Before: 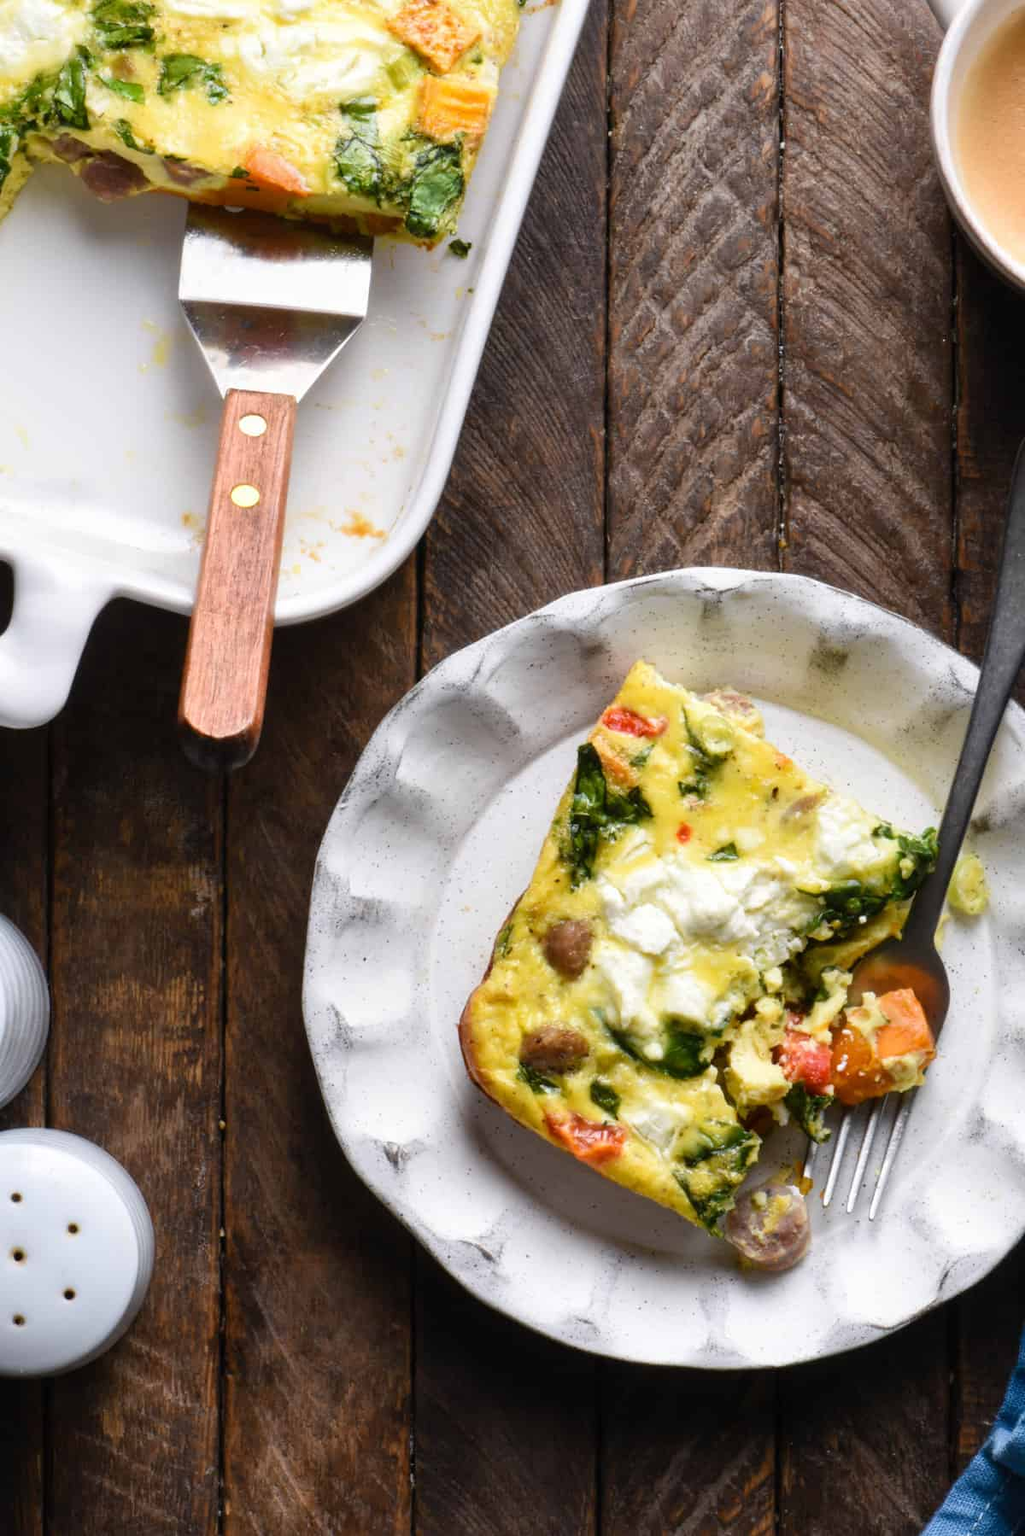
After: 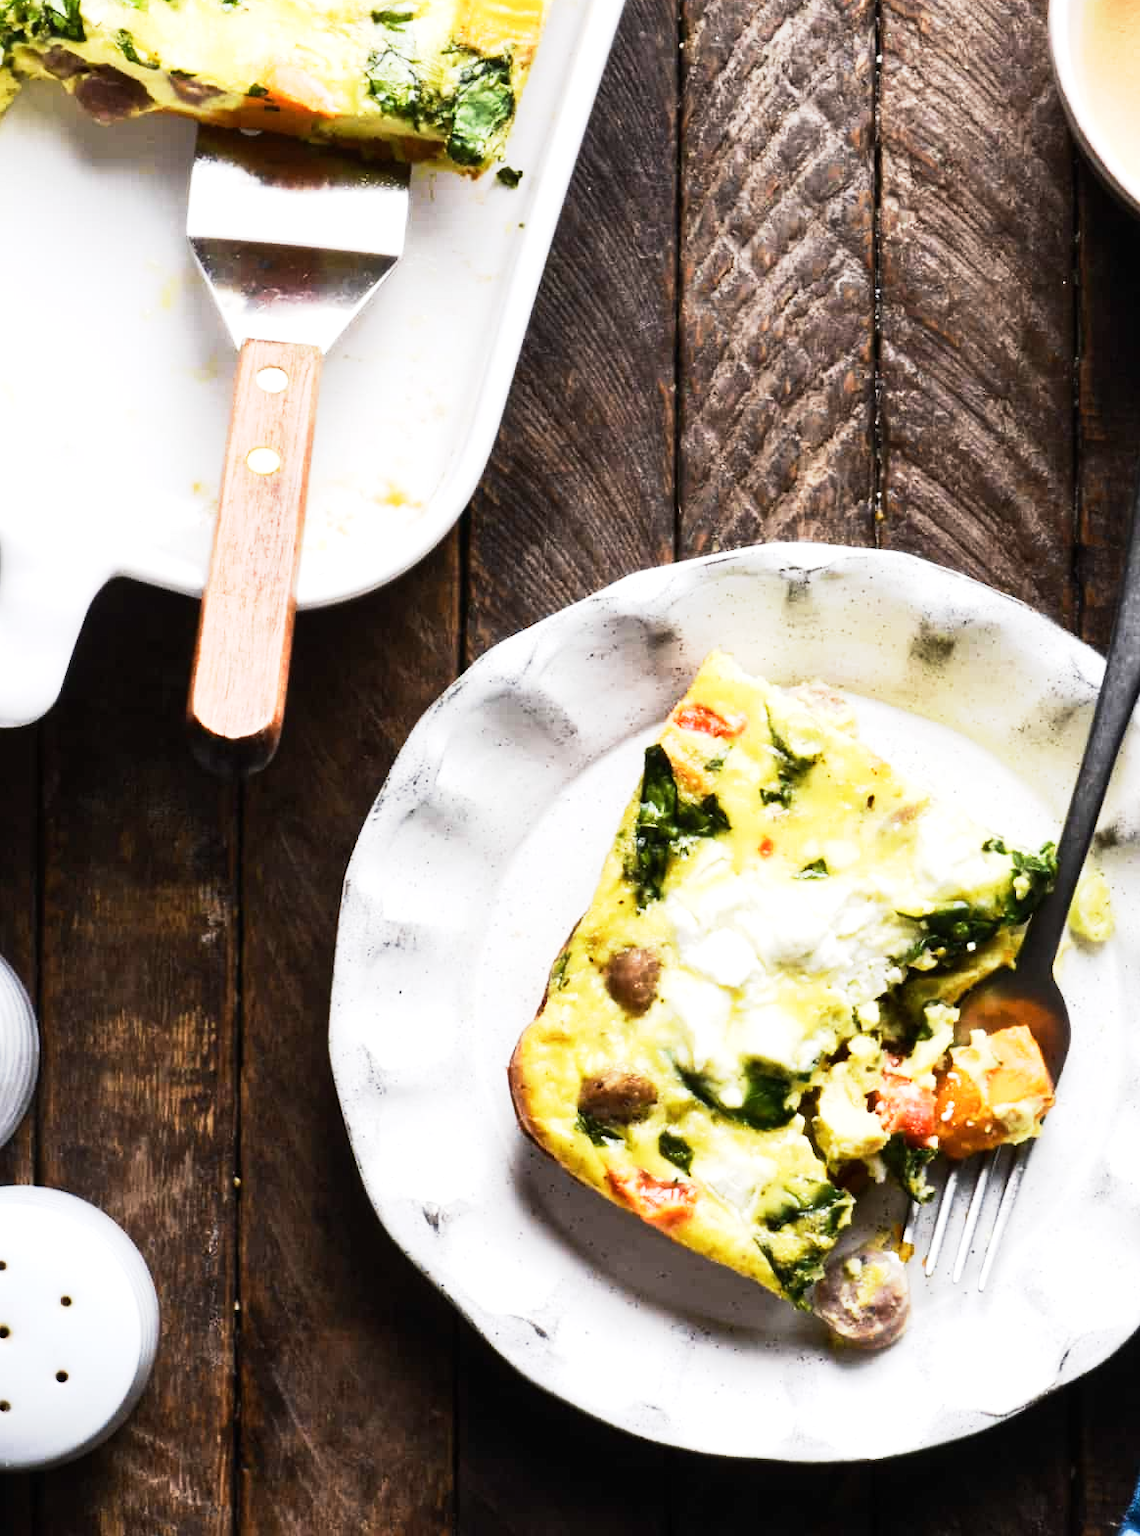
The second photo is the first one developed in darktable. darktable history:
crop: left 1.507%, top 6.147%, right 1.379%, bottom 6.637%
base curve: curves: ch0 [(0, 0) (0.088, 0.125) (0.176, 0.251) (0.354, 0.501) (0.613, 0.749) (1, 0.877)], preserve colors none
tone equalizer: -8 EV -1.08 EV, -7 EV -1.01 EV, -6 EV -0.867 EV, -5 EV -0.578 EV, -3 EV 0.578 EV, -2 EV 0.867 EV, -1 EV 1.01 EV, +0 EV 1.08 EV, edges refinement/feathering 500, mask exposure compensation -1.57 EV, preserve details no
